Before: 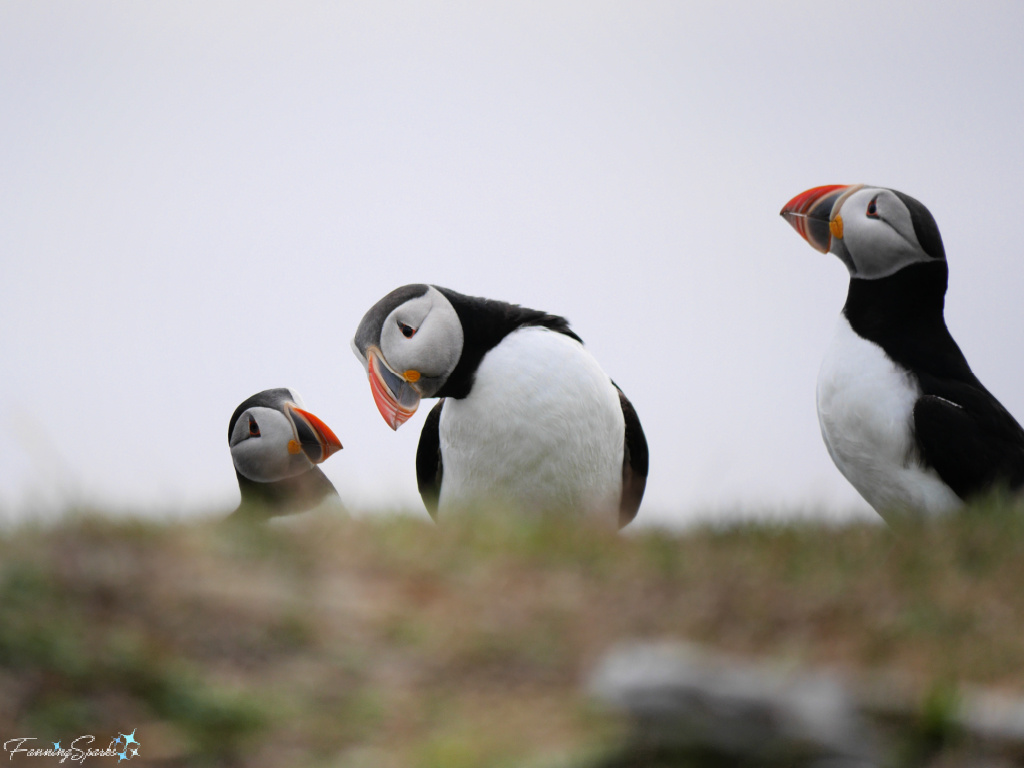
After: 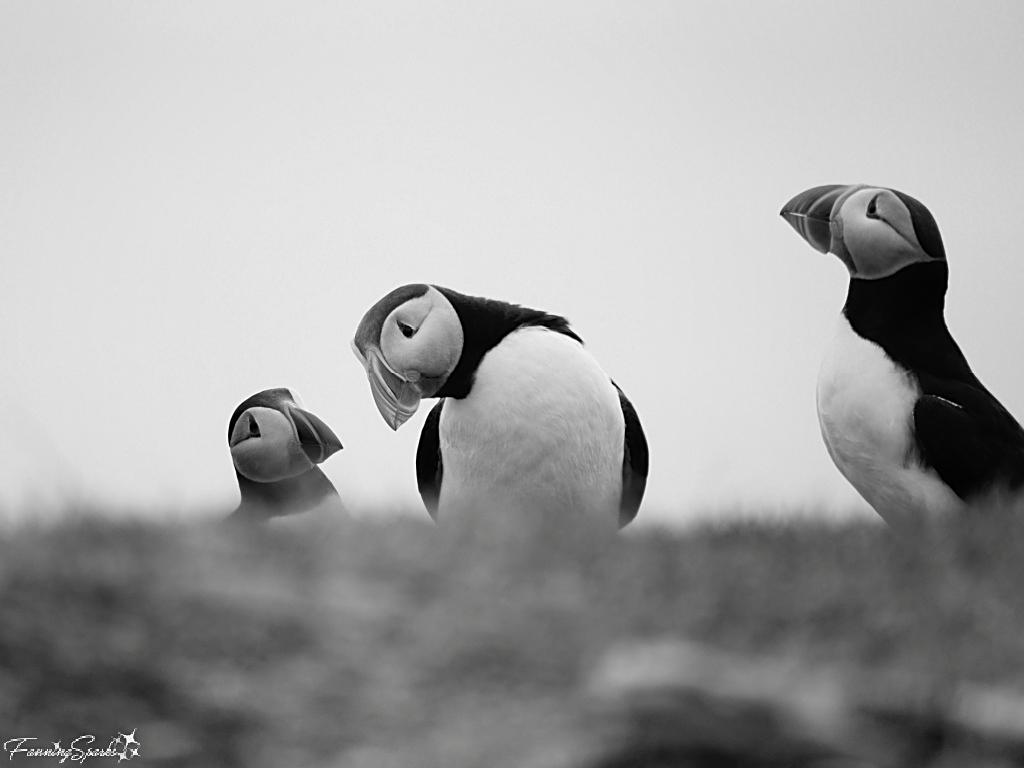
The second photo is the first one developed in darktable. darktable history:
sharpen: on, module defaults
contrast brightness saturation: saturation -0.989
